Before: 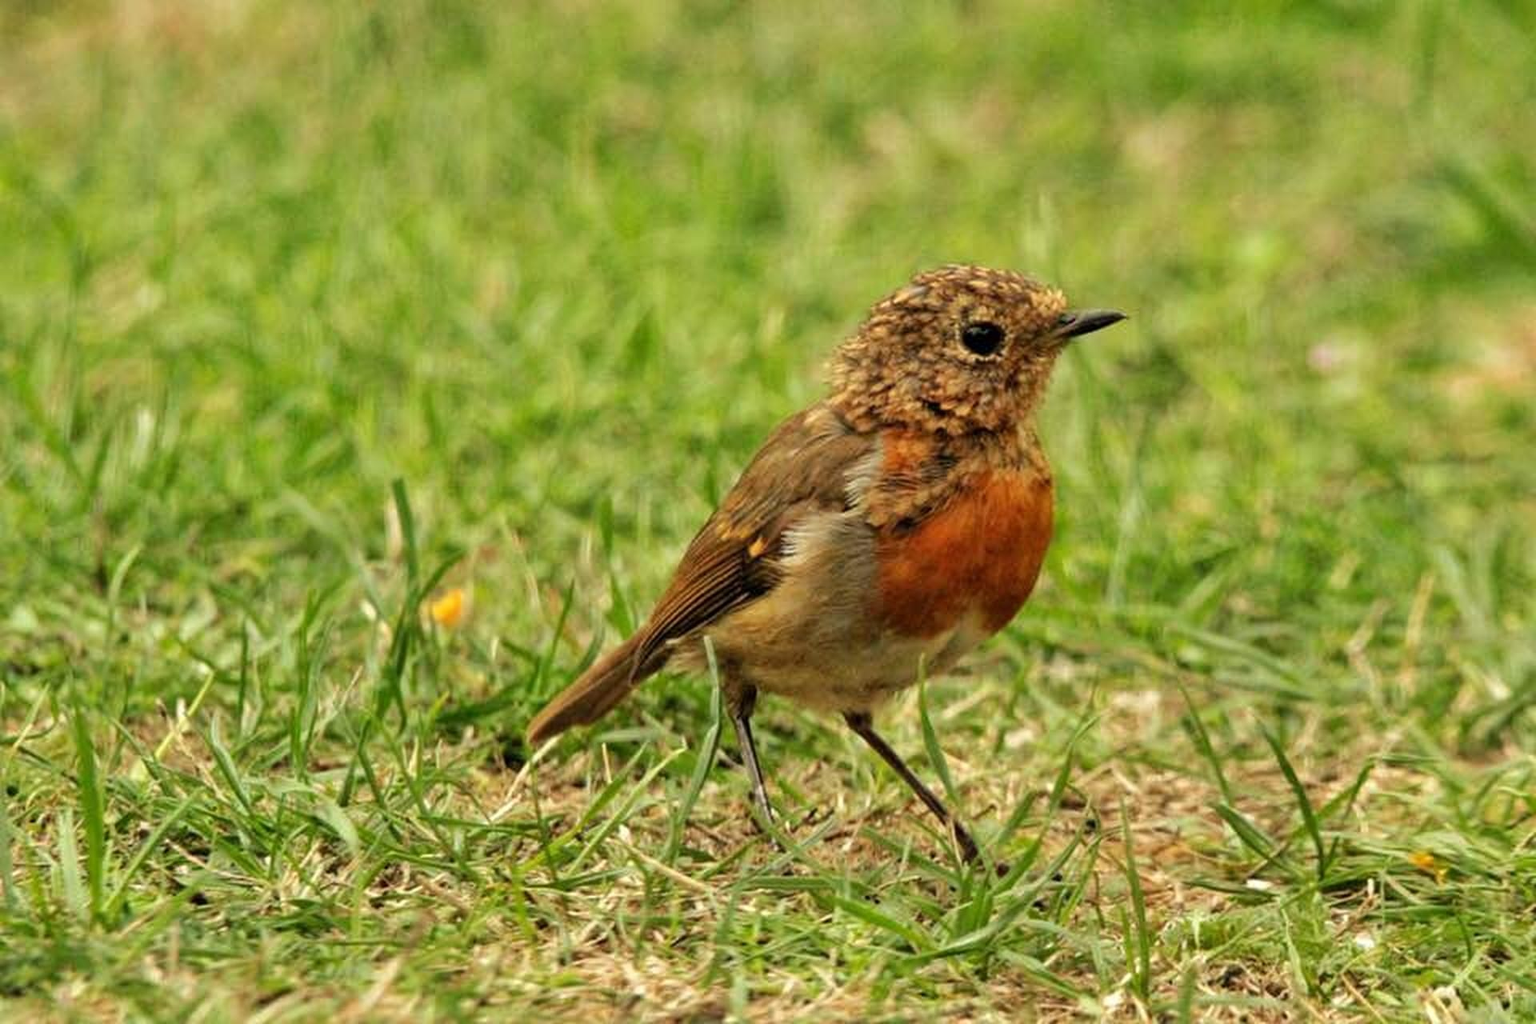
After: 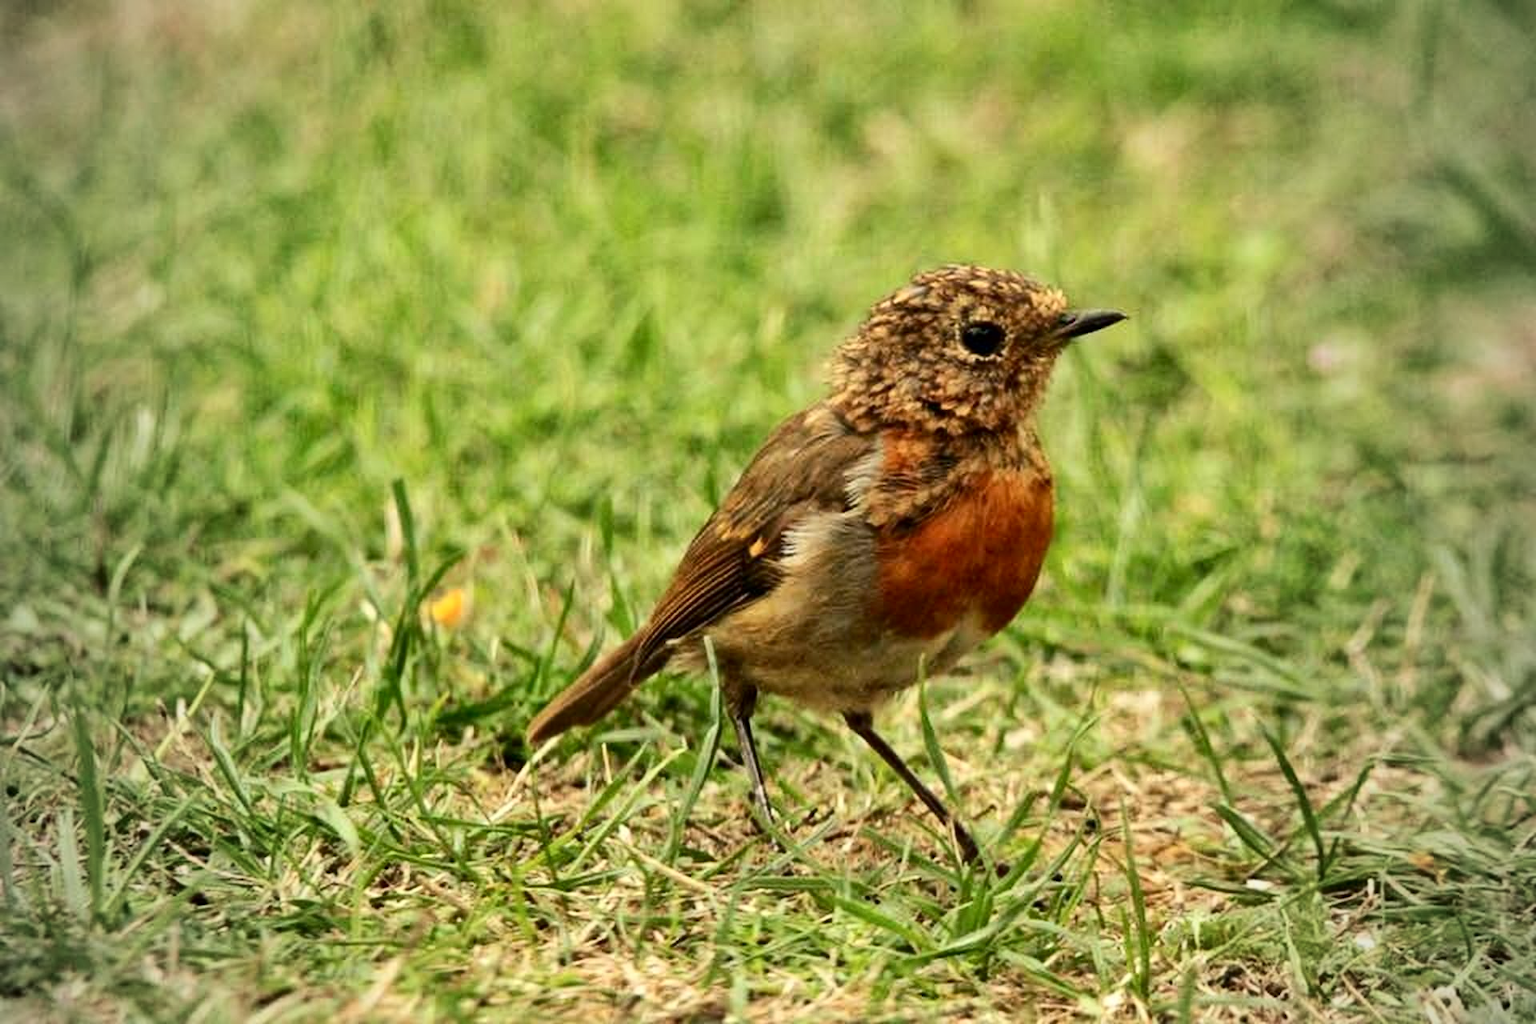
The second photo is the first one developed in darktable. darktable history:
vignetting: fall-off start 96.32%, fall-off radius 99.82%, width/height ratio 0.61
contrast brightness saturation: contrast 0.221
